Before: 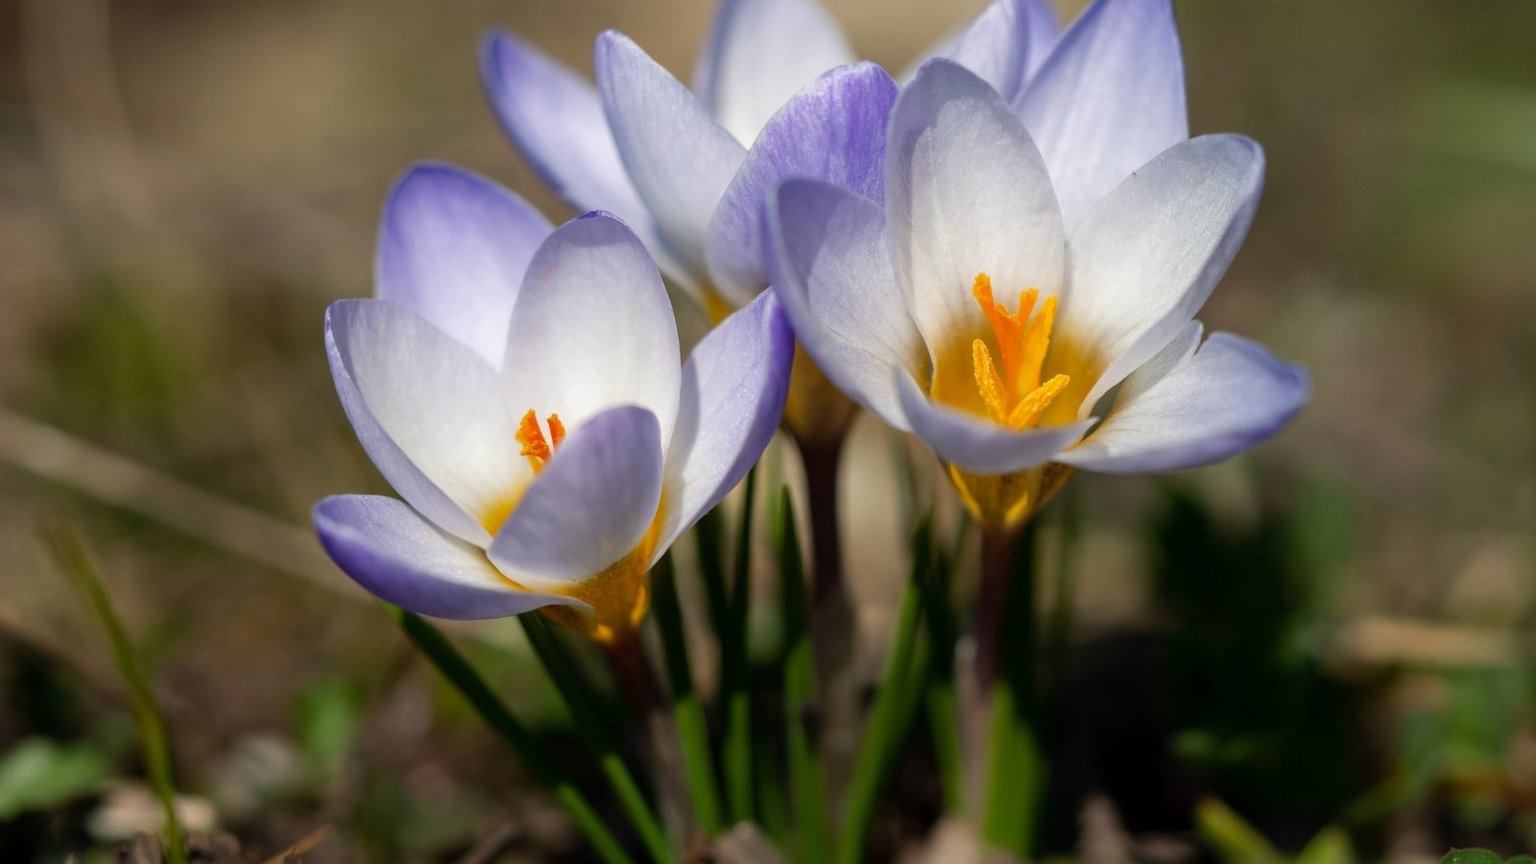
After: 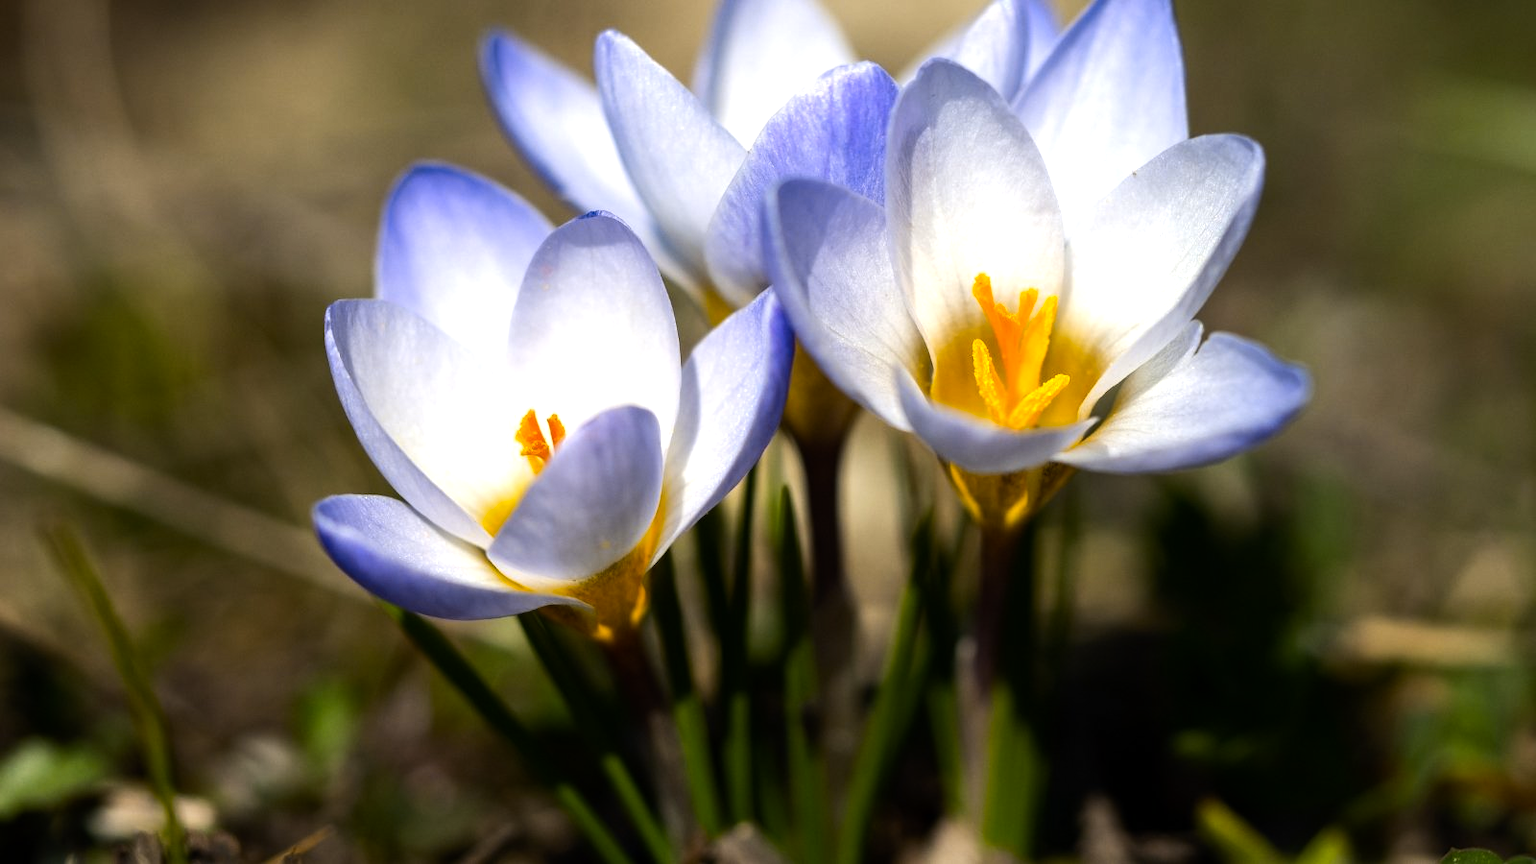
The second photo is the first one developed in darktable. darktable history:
tone equalizer: -8 EV -0.75 EV, -7 EV -0.7 EV, -6 EV -0.6 EV, -5 EV -0.4 EV, -3 EV 0.4 EV, -2 EV 0.6 EV, -1 EV 0.7 EV, +0 EV 0.75 EV, edges refinement/feathering 500, mask exposure compensation -1.57 EV, preserve details no
color contrast: green-magenta contrast 0.85, blue-yellow contrast 1.25, unbound 0
